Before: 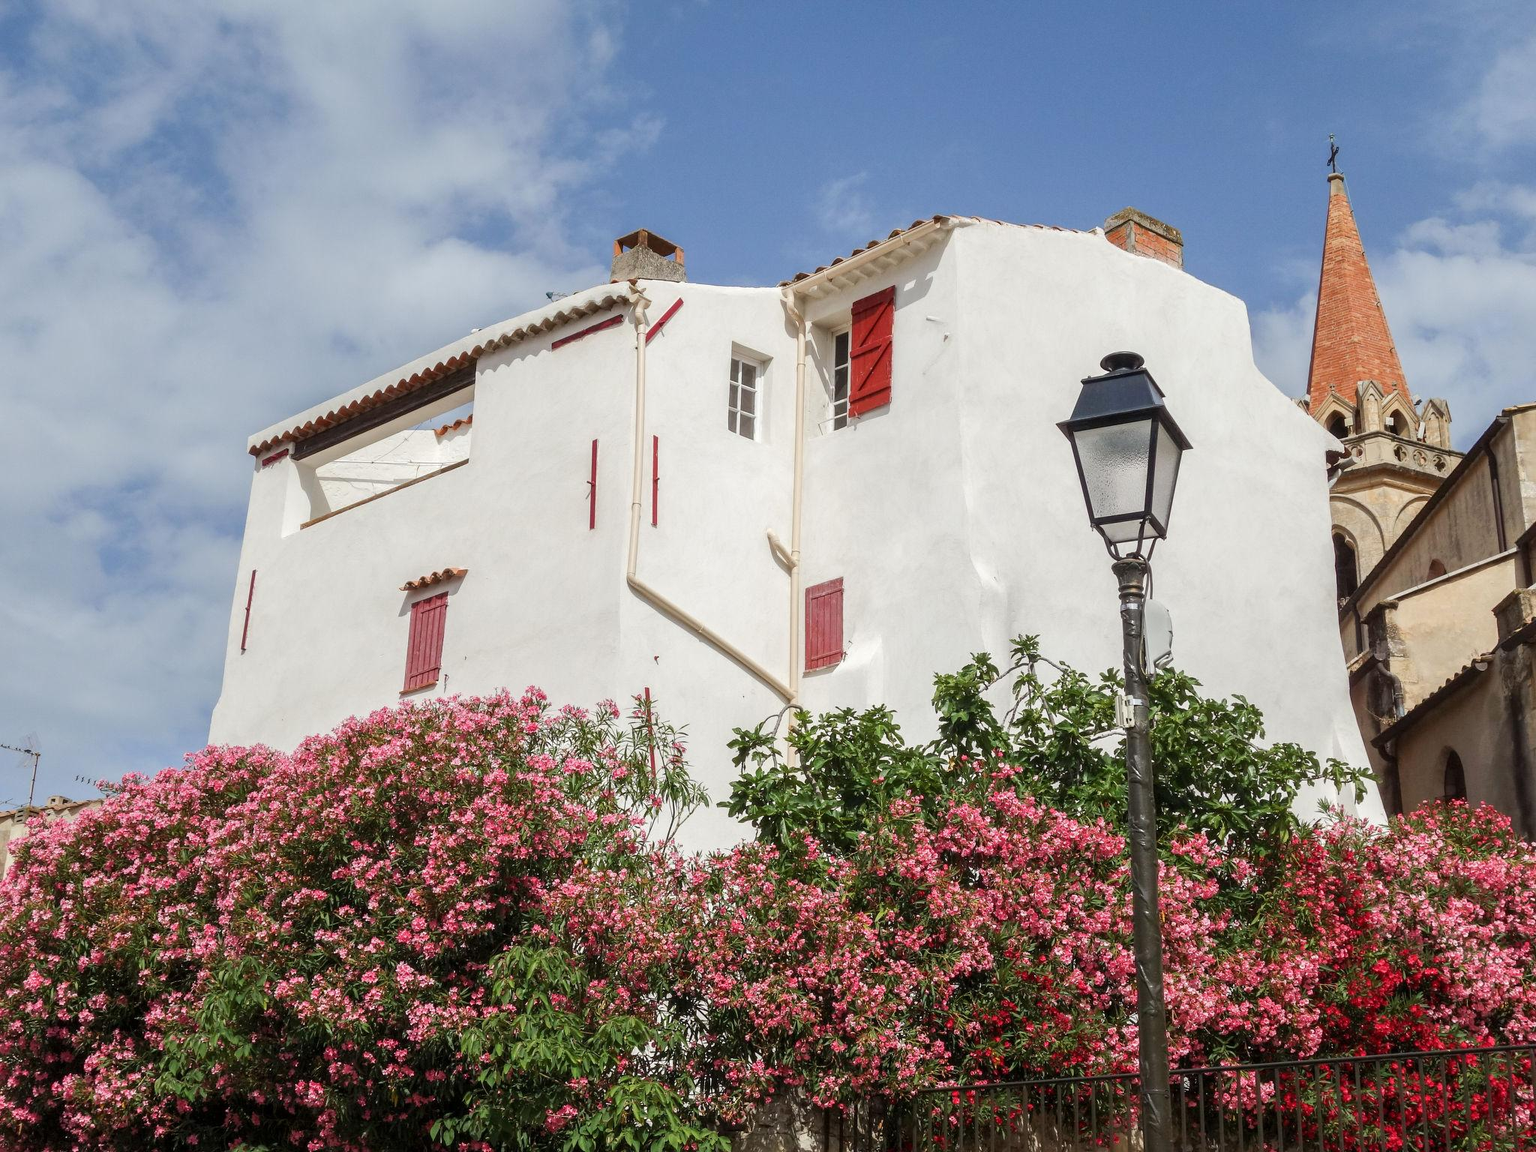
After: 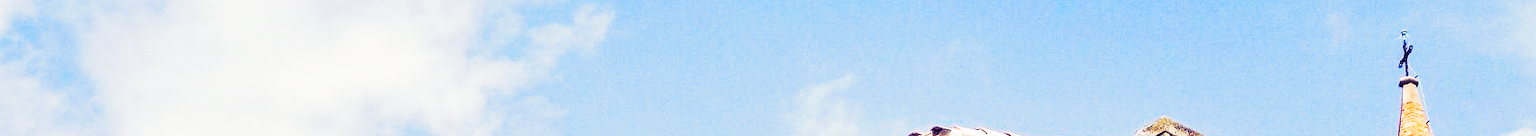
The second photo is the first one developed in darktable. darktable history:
white balance: red 1.004, blue 1.096
color balance rgb: perceptual saturation grading › global saturation 25%, perceptual brilliance grading › mid-tones 10%, perceptual brilliance grading › shadows 15%, global vibrance 20%
haze removal: compatibility mode true, adaptive false
crop and rotate: left 9.644%, top 9.491%, right 6.021%, bottom 80.509%
base curve: curves: ch0 [(0, 0) (0.007, 0.004) (0.027, 0.03) (0.046, 0.07) (0.207, 0.54) (0.442, 0.872) (0.673, 0.972) (1, 1)], preserve colors none
split-toning: shadows › hue 242.67°, shadows › saturation 0.733, highlights › hue 45.33°, highlights › saturation 0.667, balance -53.304, compress 21.15%
